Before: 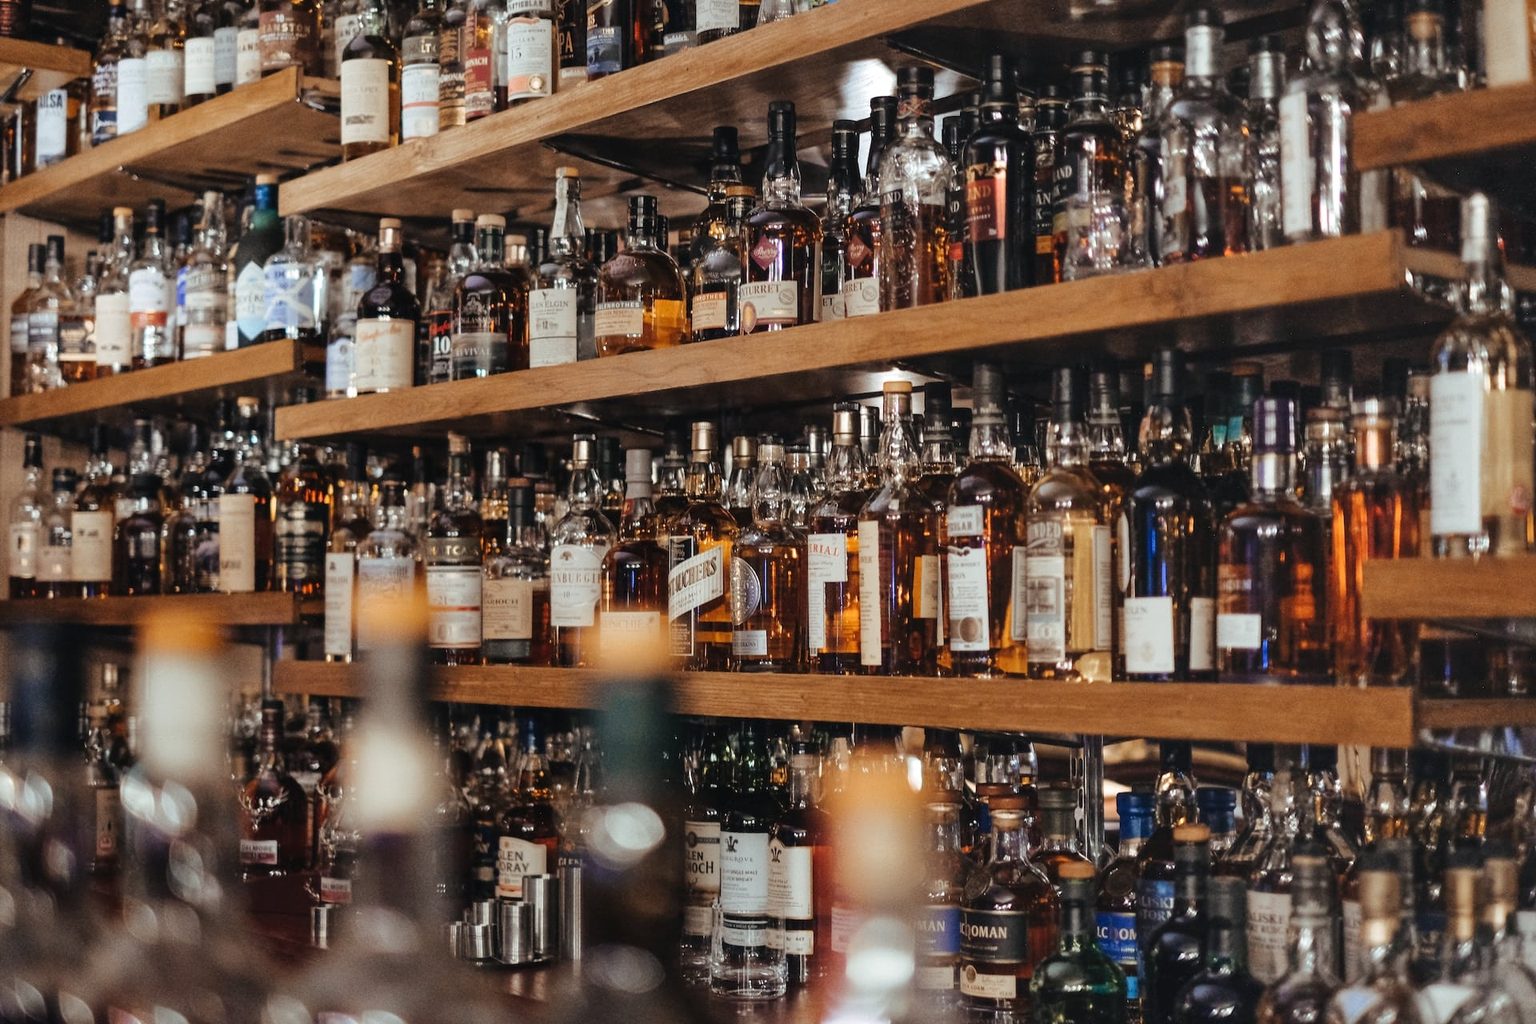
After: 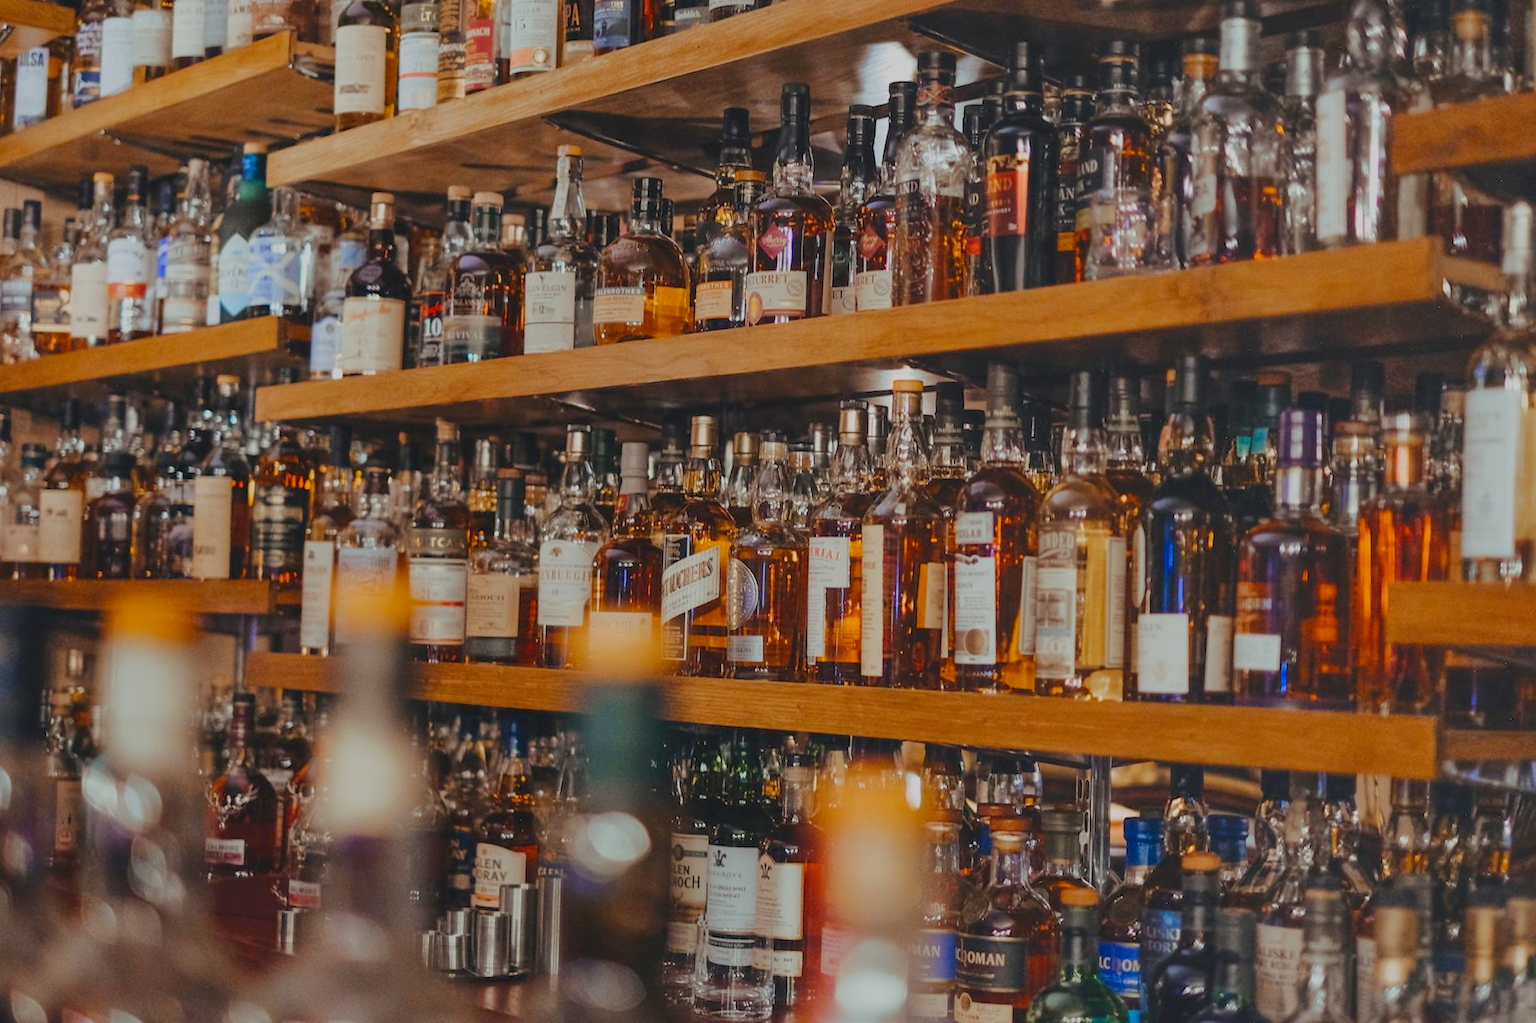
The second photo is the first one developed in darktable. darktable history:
crop and rotate: angle -1.78°
color balance rgb: perceptual saturation grading › global saturation 29.785%, contrast -29.812%
